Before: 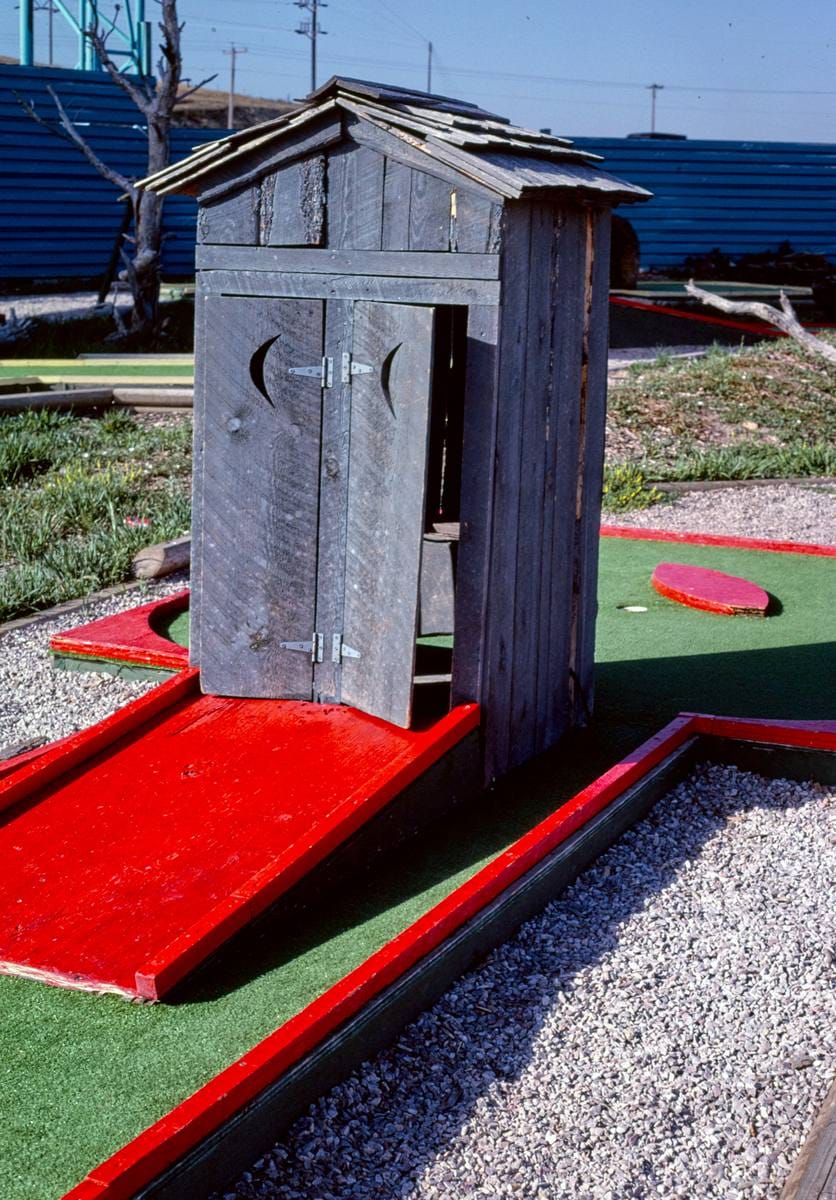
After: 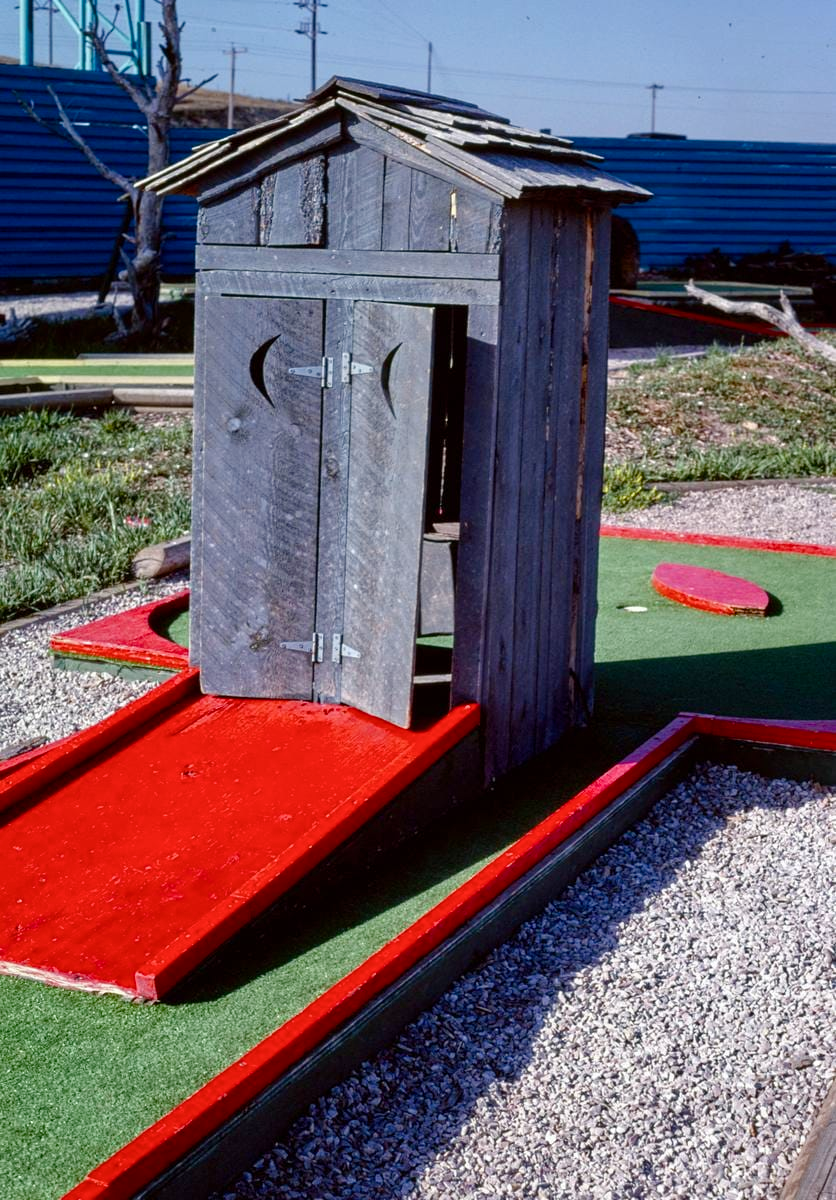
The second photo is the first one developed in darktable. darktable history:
color balance rgb: highlights gain › chroma 0.118%, highlights gain › hue 332.14°, linear chroma grading › global chroma 12.672%, perceptual saturation grading › global saturation 0.501%, perceptual saturation grading › highlights -30.774%, perceptual saturation grading › shadows 19.359%
